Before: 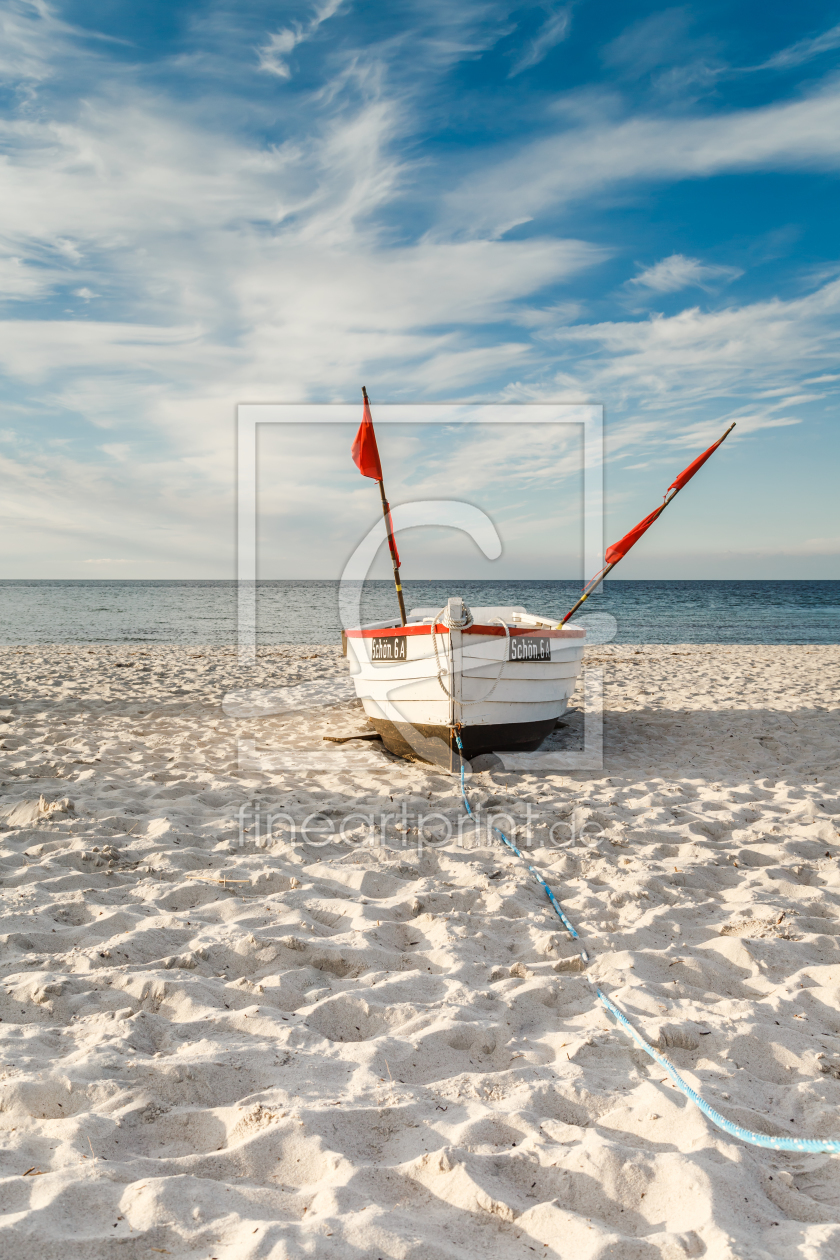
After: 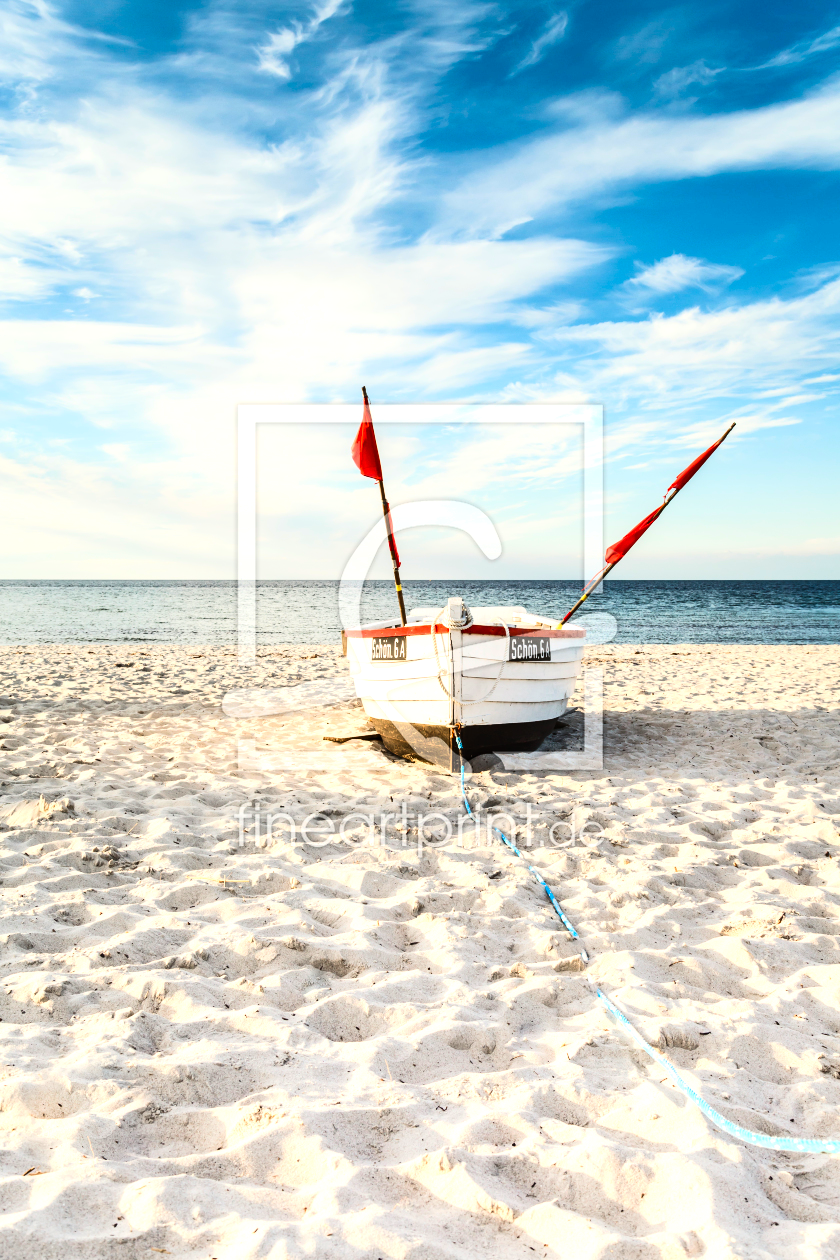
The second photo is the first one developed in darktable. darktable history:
tone equalizer: -8 EV -0.769 EV, -7 EV -0.681 EV, -6 EV -0.587 EV, -5 EV -0.406 EV, -3 EV 0.366 EV, -2 EV 0.6 EV, -1 EV 0.689 EV, +0 EV 0.769 EV, edges refinement/feathering 500, mask exposure compensation -1.57 EV, preserve details no
contrast brightness saturation: contrast 0.231, brightness 0.106, saturation 0.292
